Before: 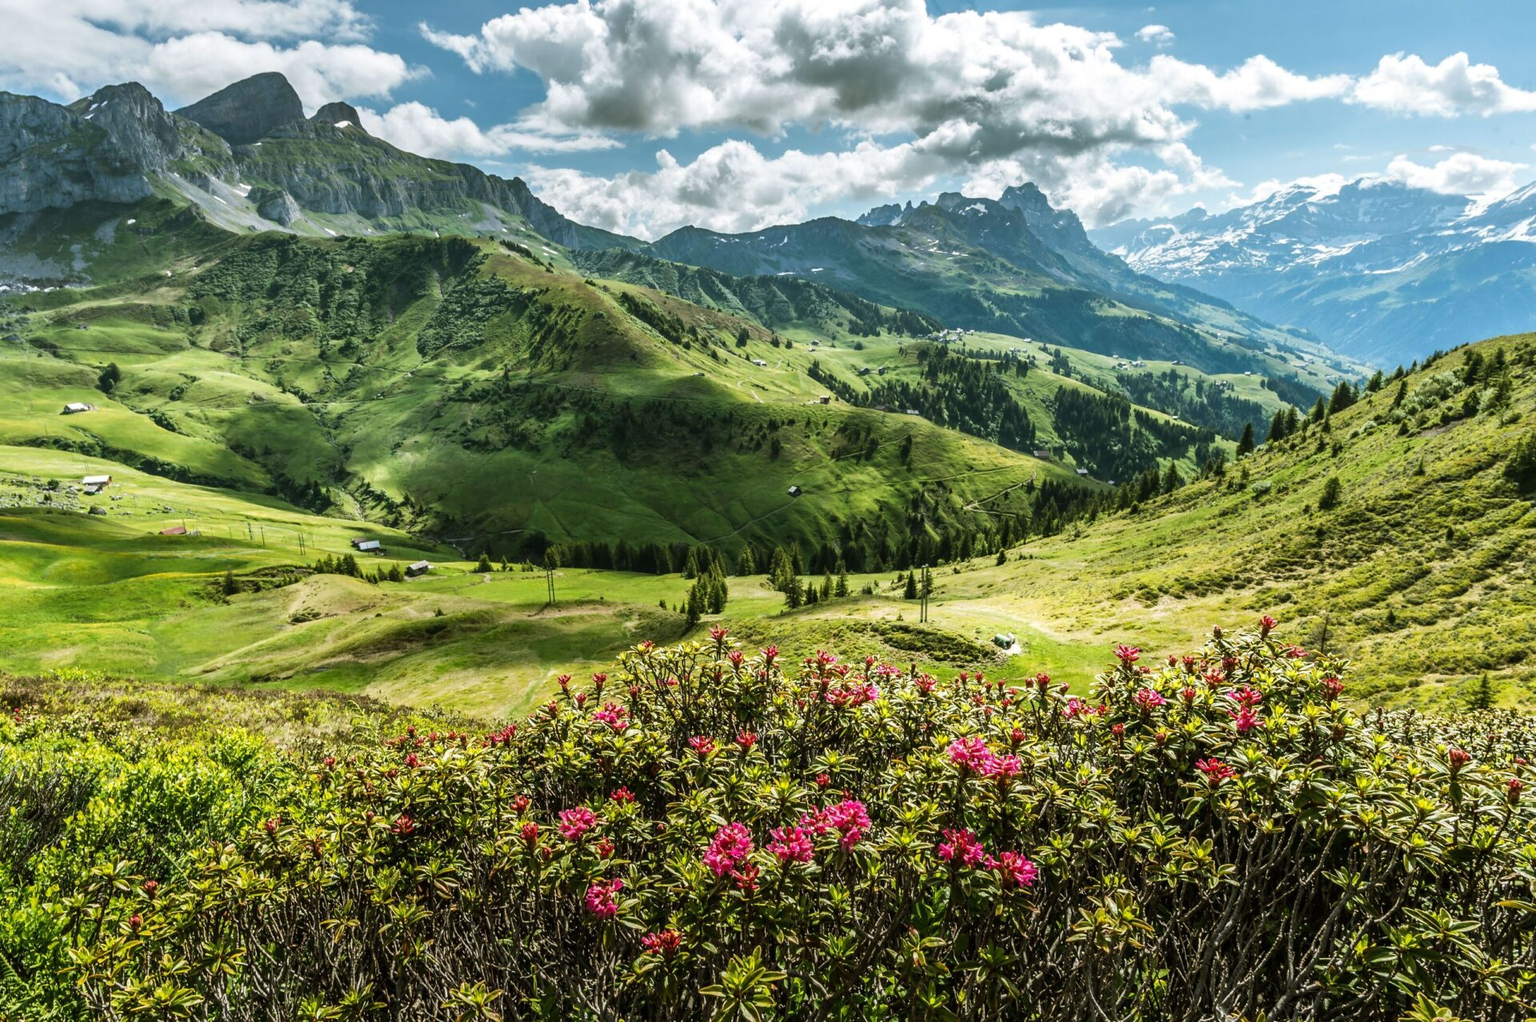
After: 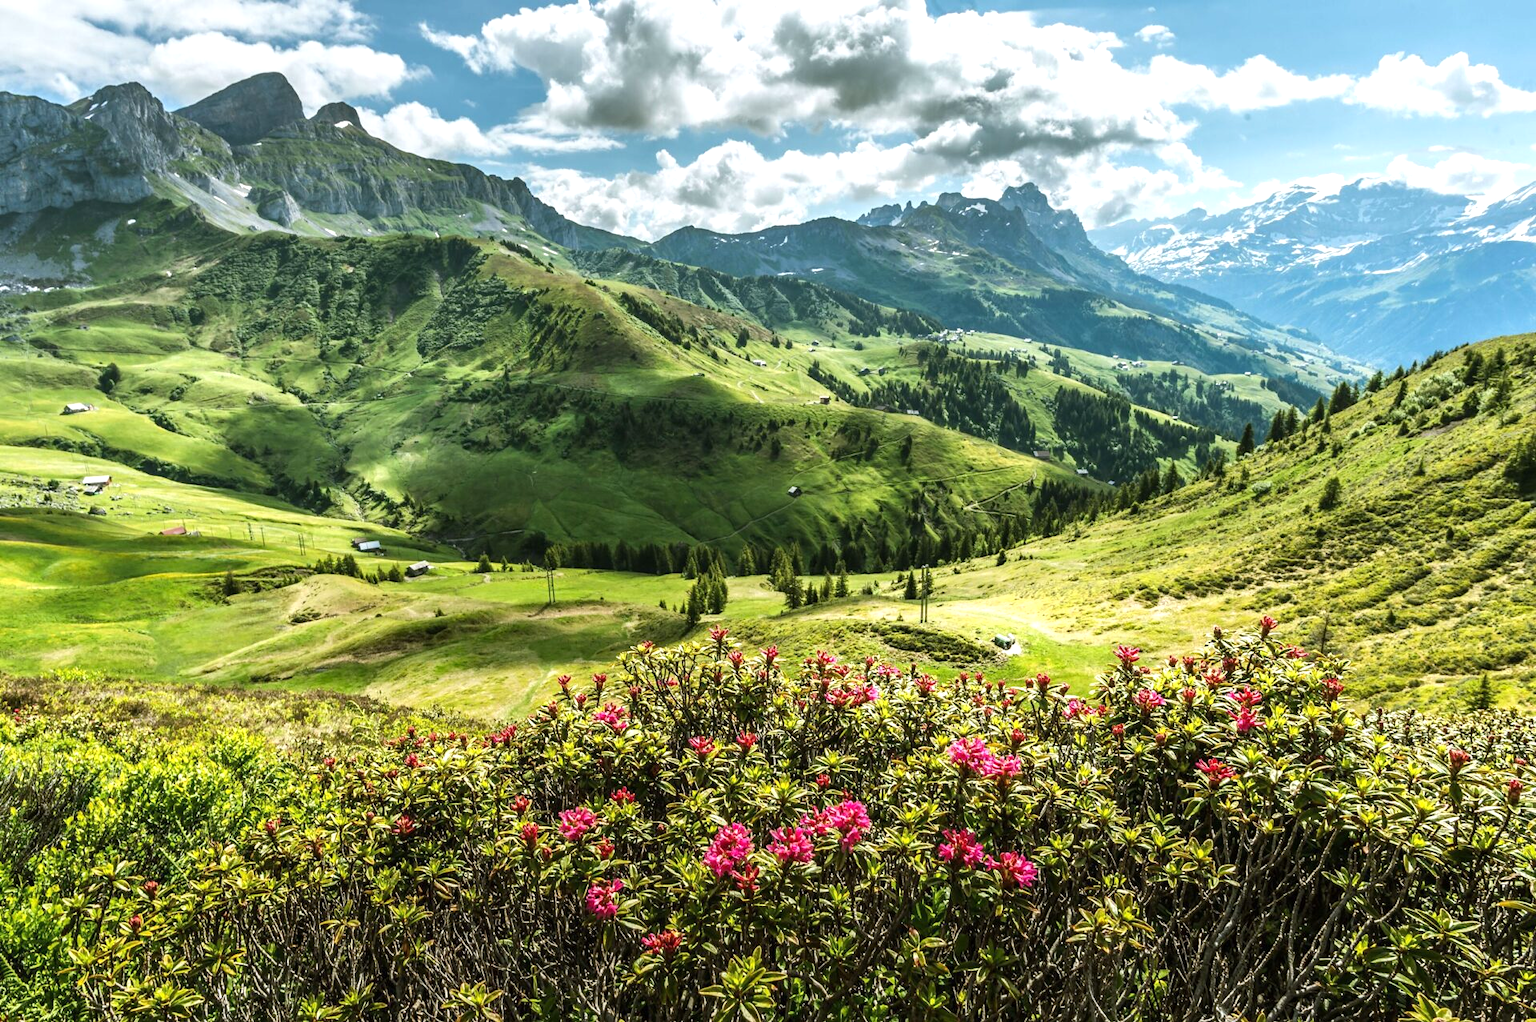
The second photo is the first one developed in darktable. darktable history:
exposure: exposure 0.379 EV, compensate exposure bias true, compensate highlight preservation false
